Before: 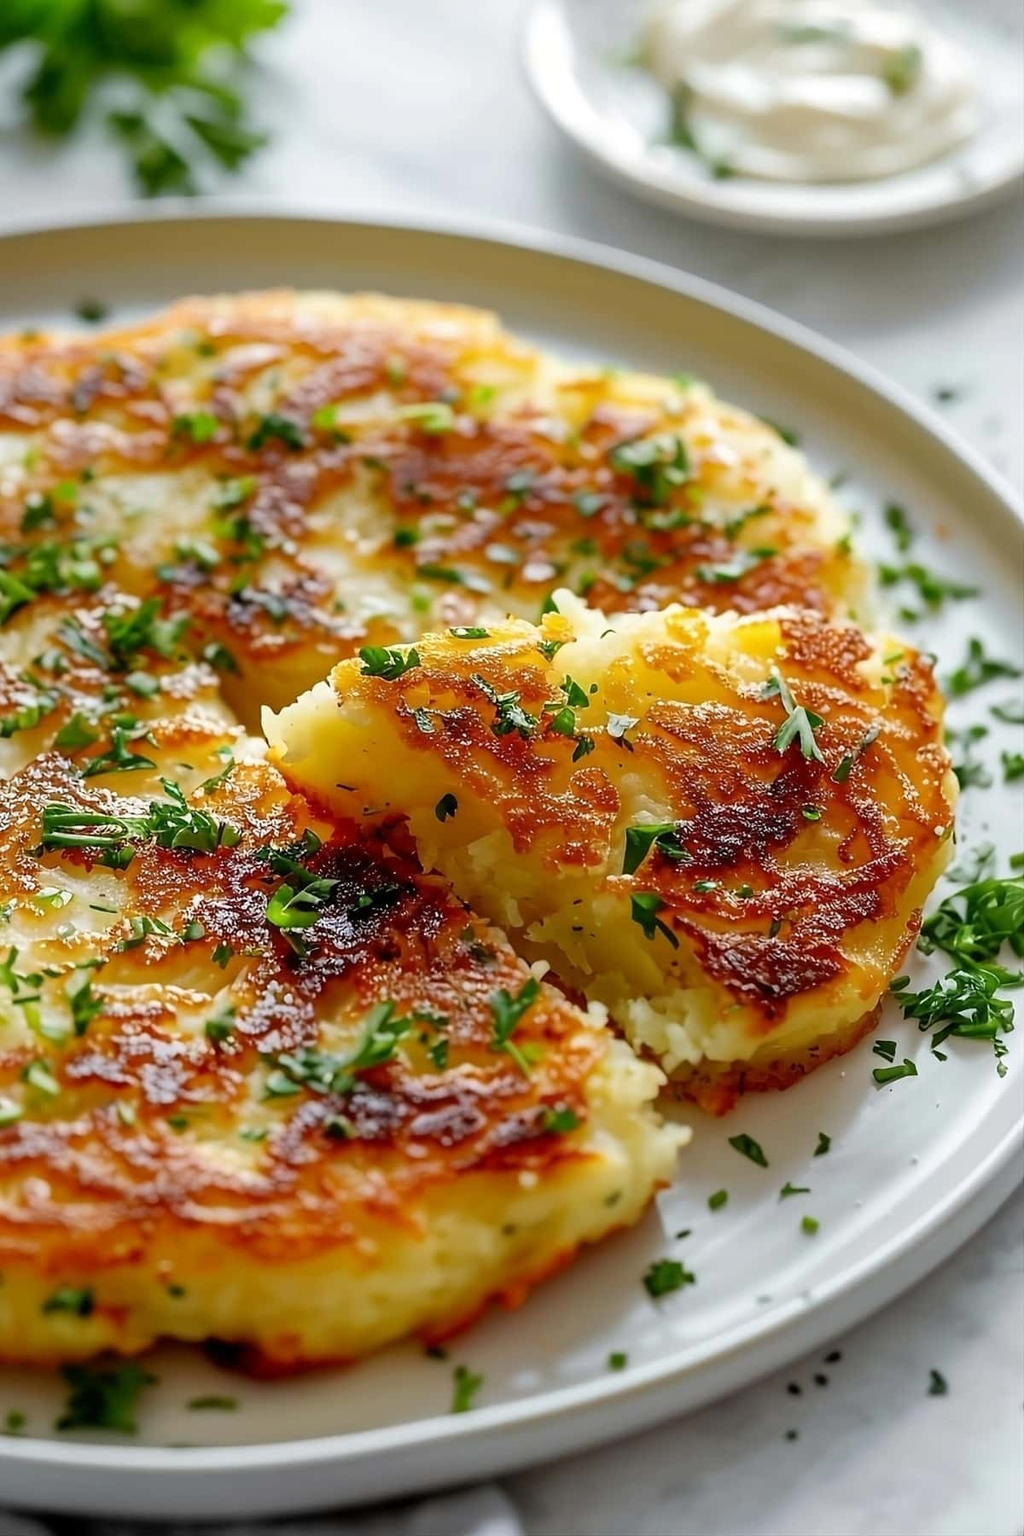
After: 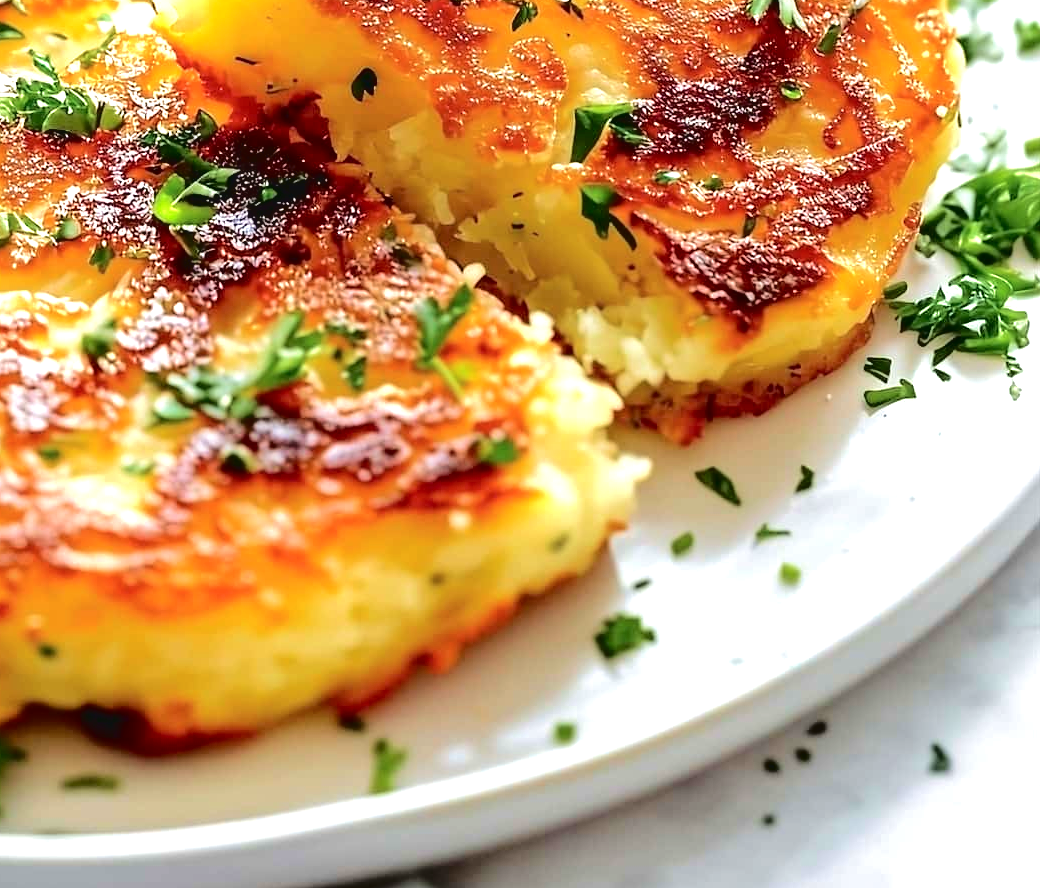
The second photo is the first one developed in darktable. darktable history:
tone curve: curves: ch0 [(0, 0) (0.003, 0.041) (0.011, 0.042) (0.025, 0.041) (0.044, 0.043) (0.069, 0.048) (0.1, 0.059) (0.136, 0.079) (0.177, 0.107) (0.224, 0.152) (0.277, 0.235) (0.335, 0.331) (0.399, 0.427) (0.468, 0.512) (0.543, 0.595) (0.623, 0.668) (0.709, 0.736) (0.801, 0.813) (0.898, 0.891) (1, 1)], color space Lab, independent channels, preserve colors none
crop and rotate: left 13.314%, top 47.91%, bottom 2.734%
velvia: strength 21.98%
exposure: black level correction 0, exposure 1 EV, compensate highlight preservation false
